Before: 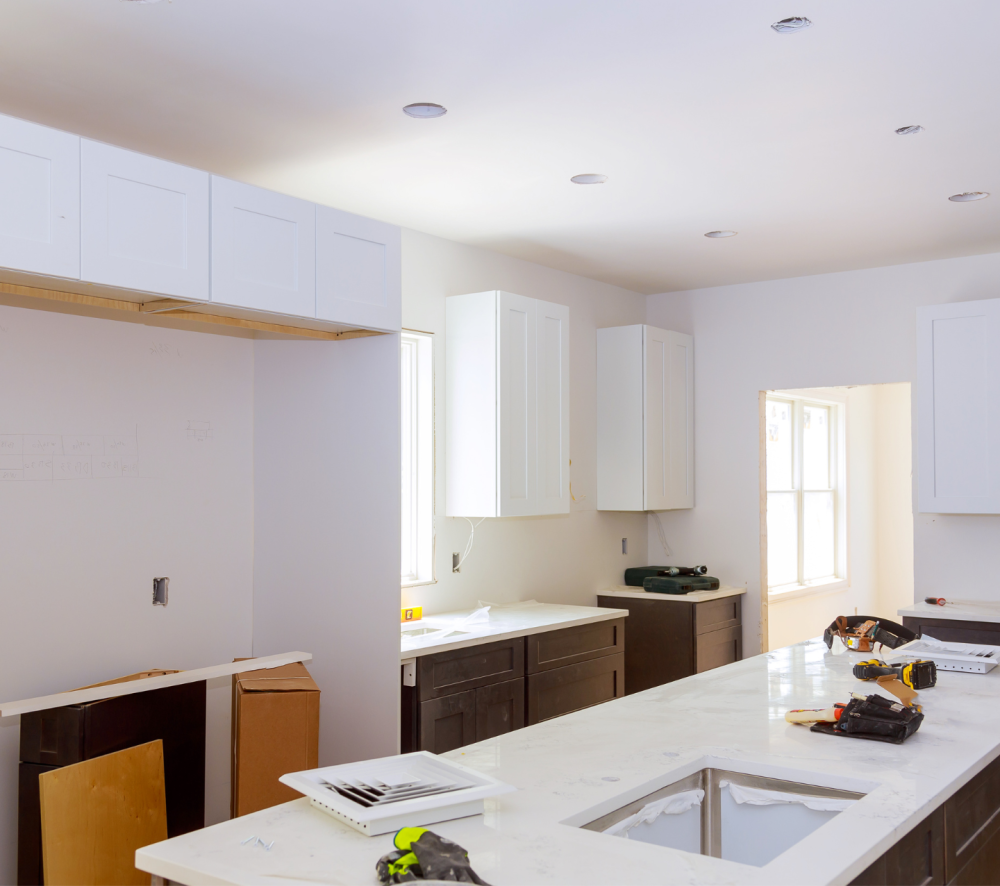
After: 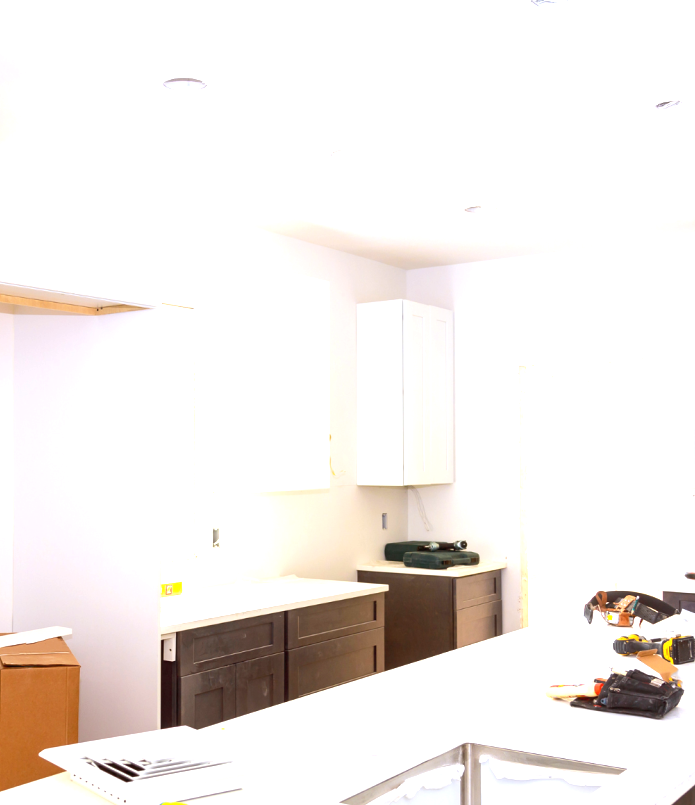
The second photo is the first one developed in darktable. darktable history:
exposure: black level correction 0, exposure 1.2 EV, compensate highlight preservation false
crop and rotate: left 24.034%, top 2.838%, right 6.406%, bottom 6.299%
